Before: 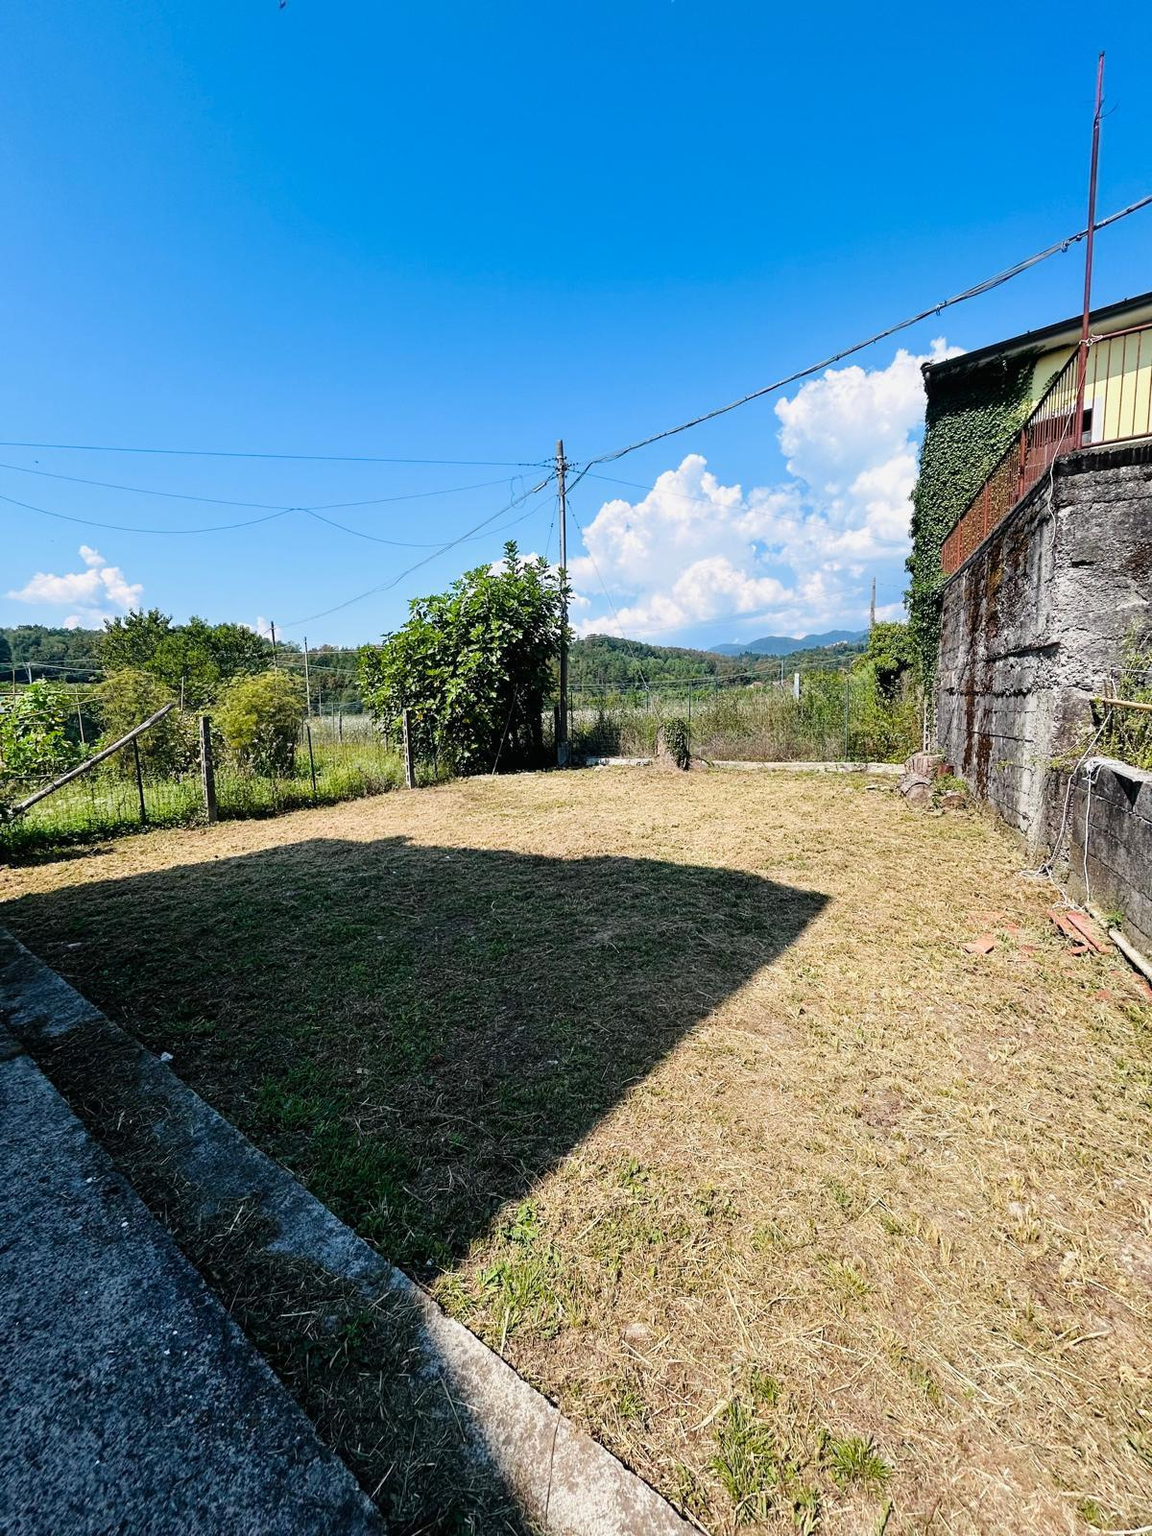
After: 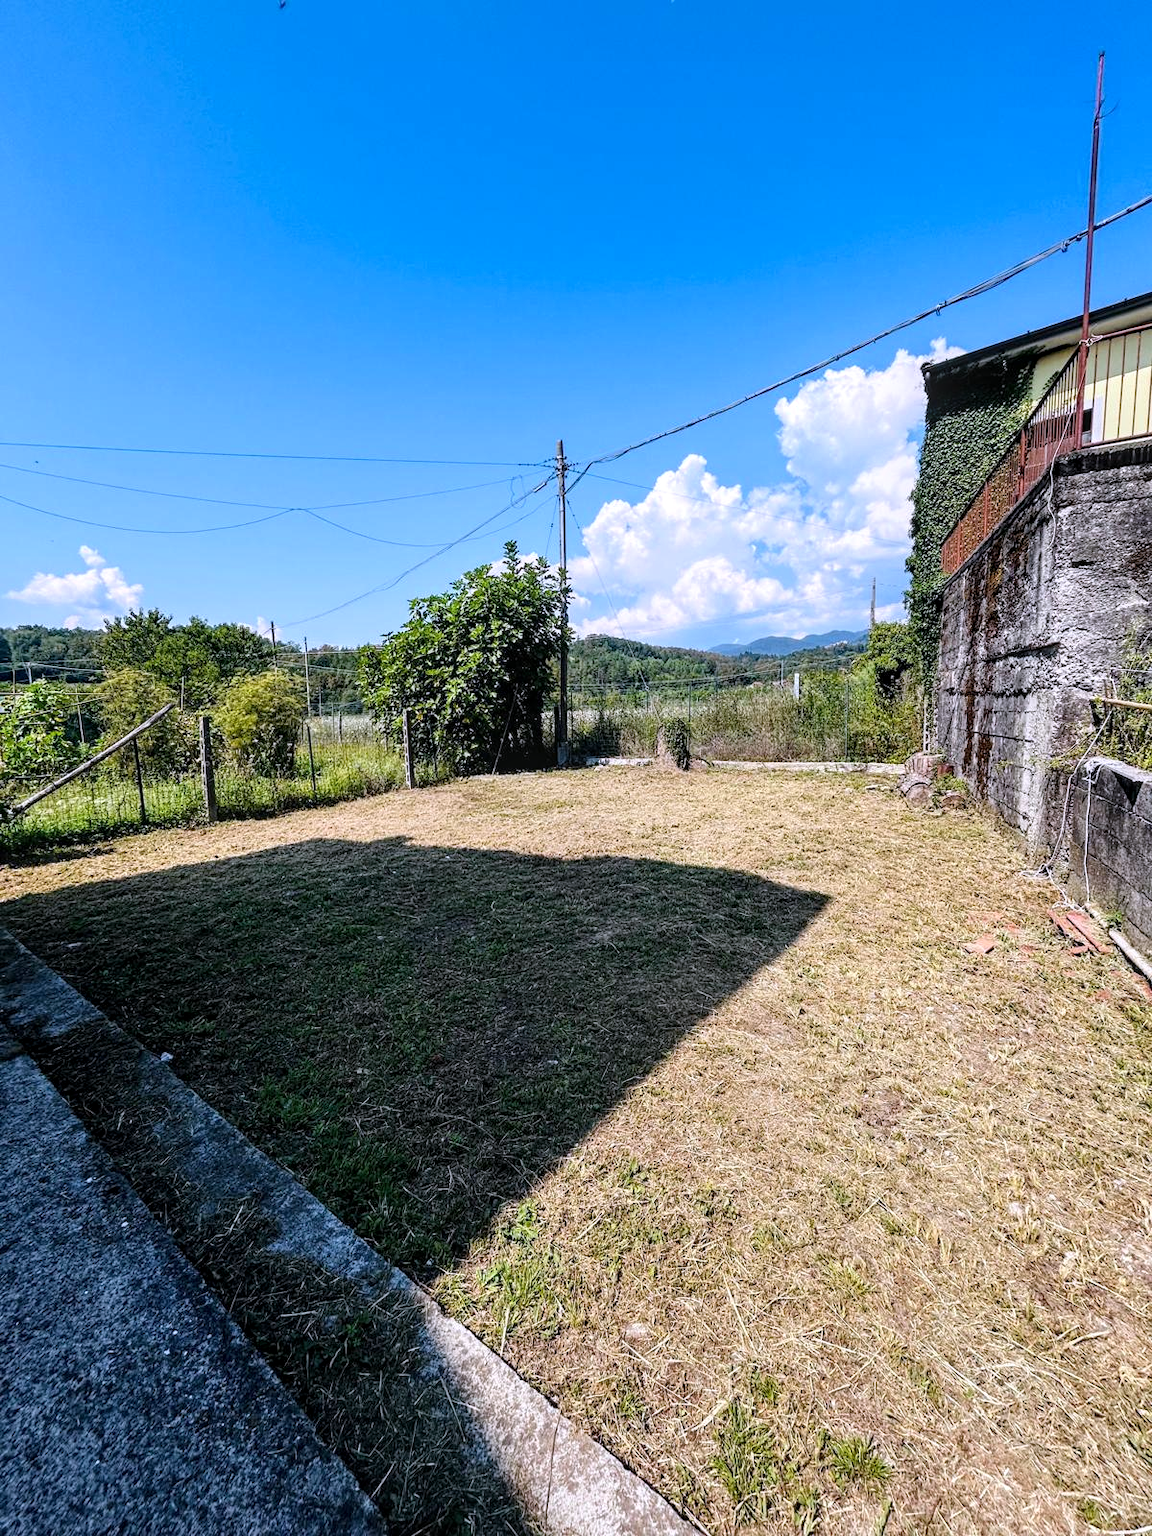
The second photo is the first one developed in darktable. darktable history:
white balance: red 1.004, blue 1.096
local contrast: detail 130%
